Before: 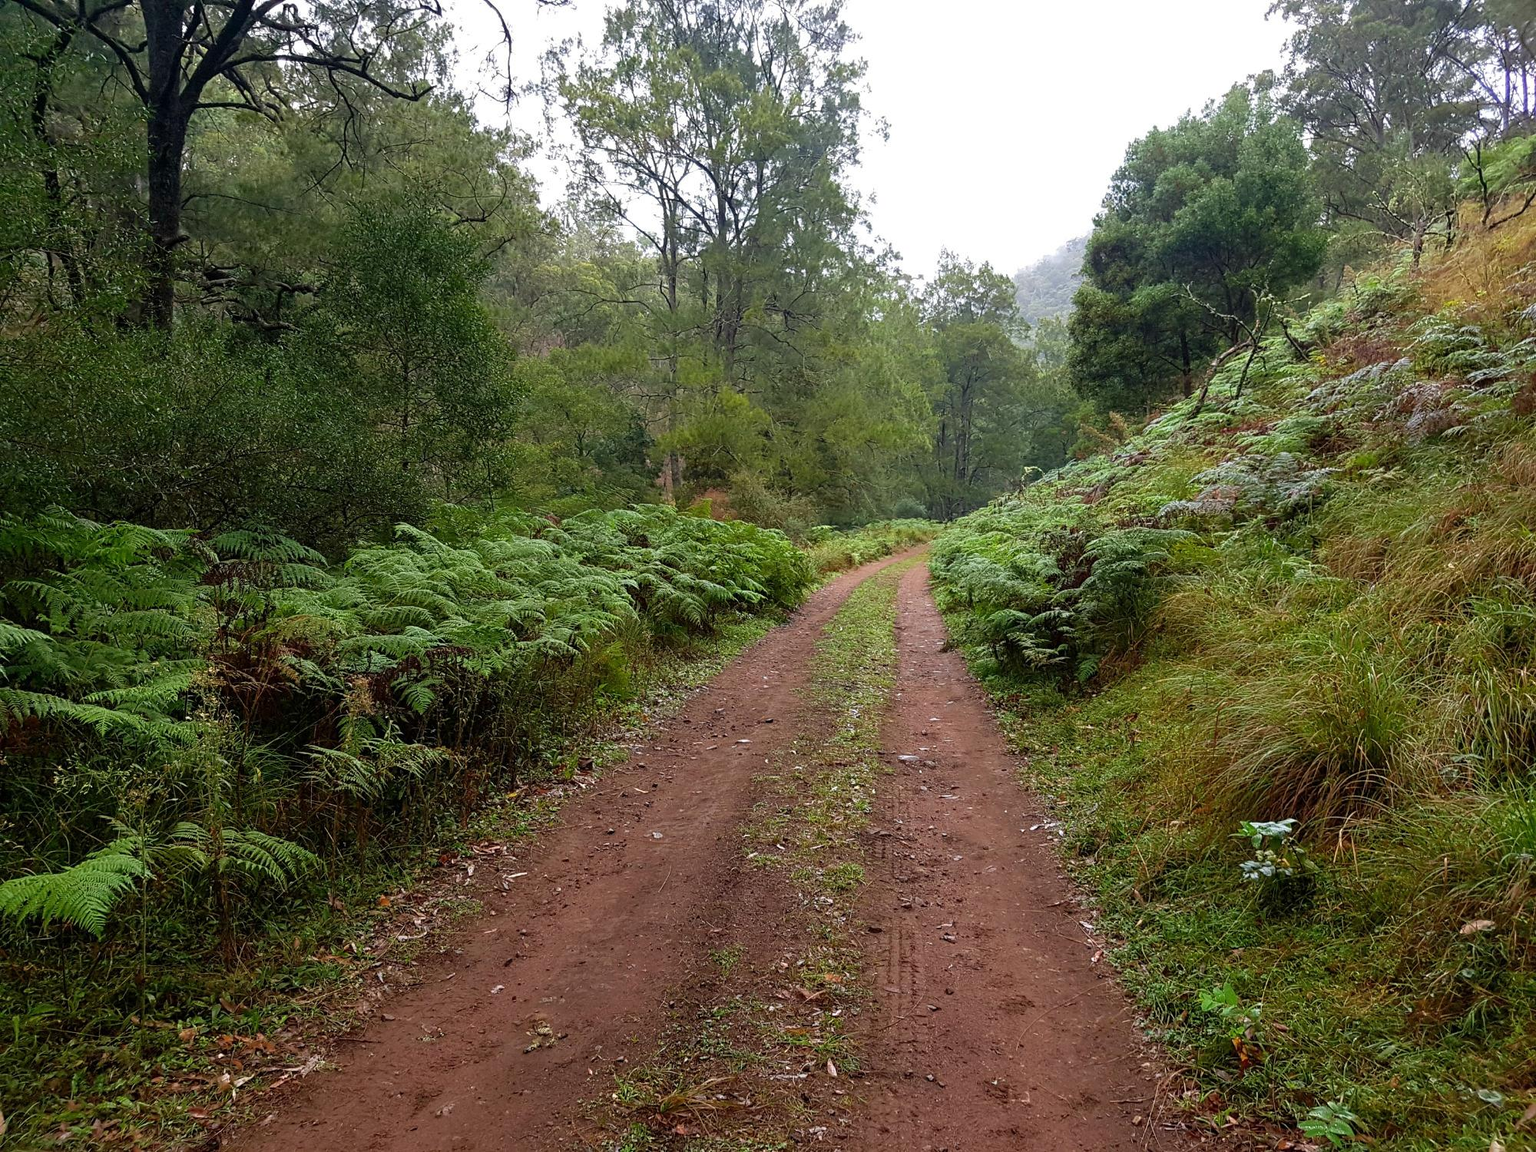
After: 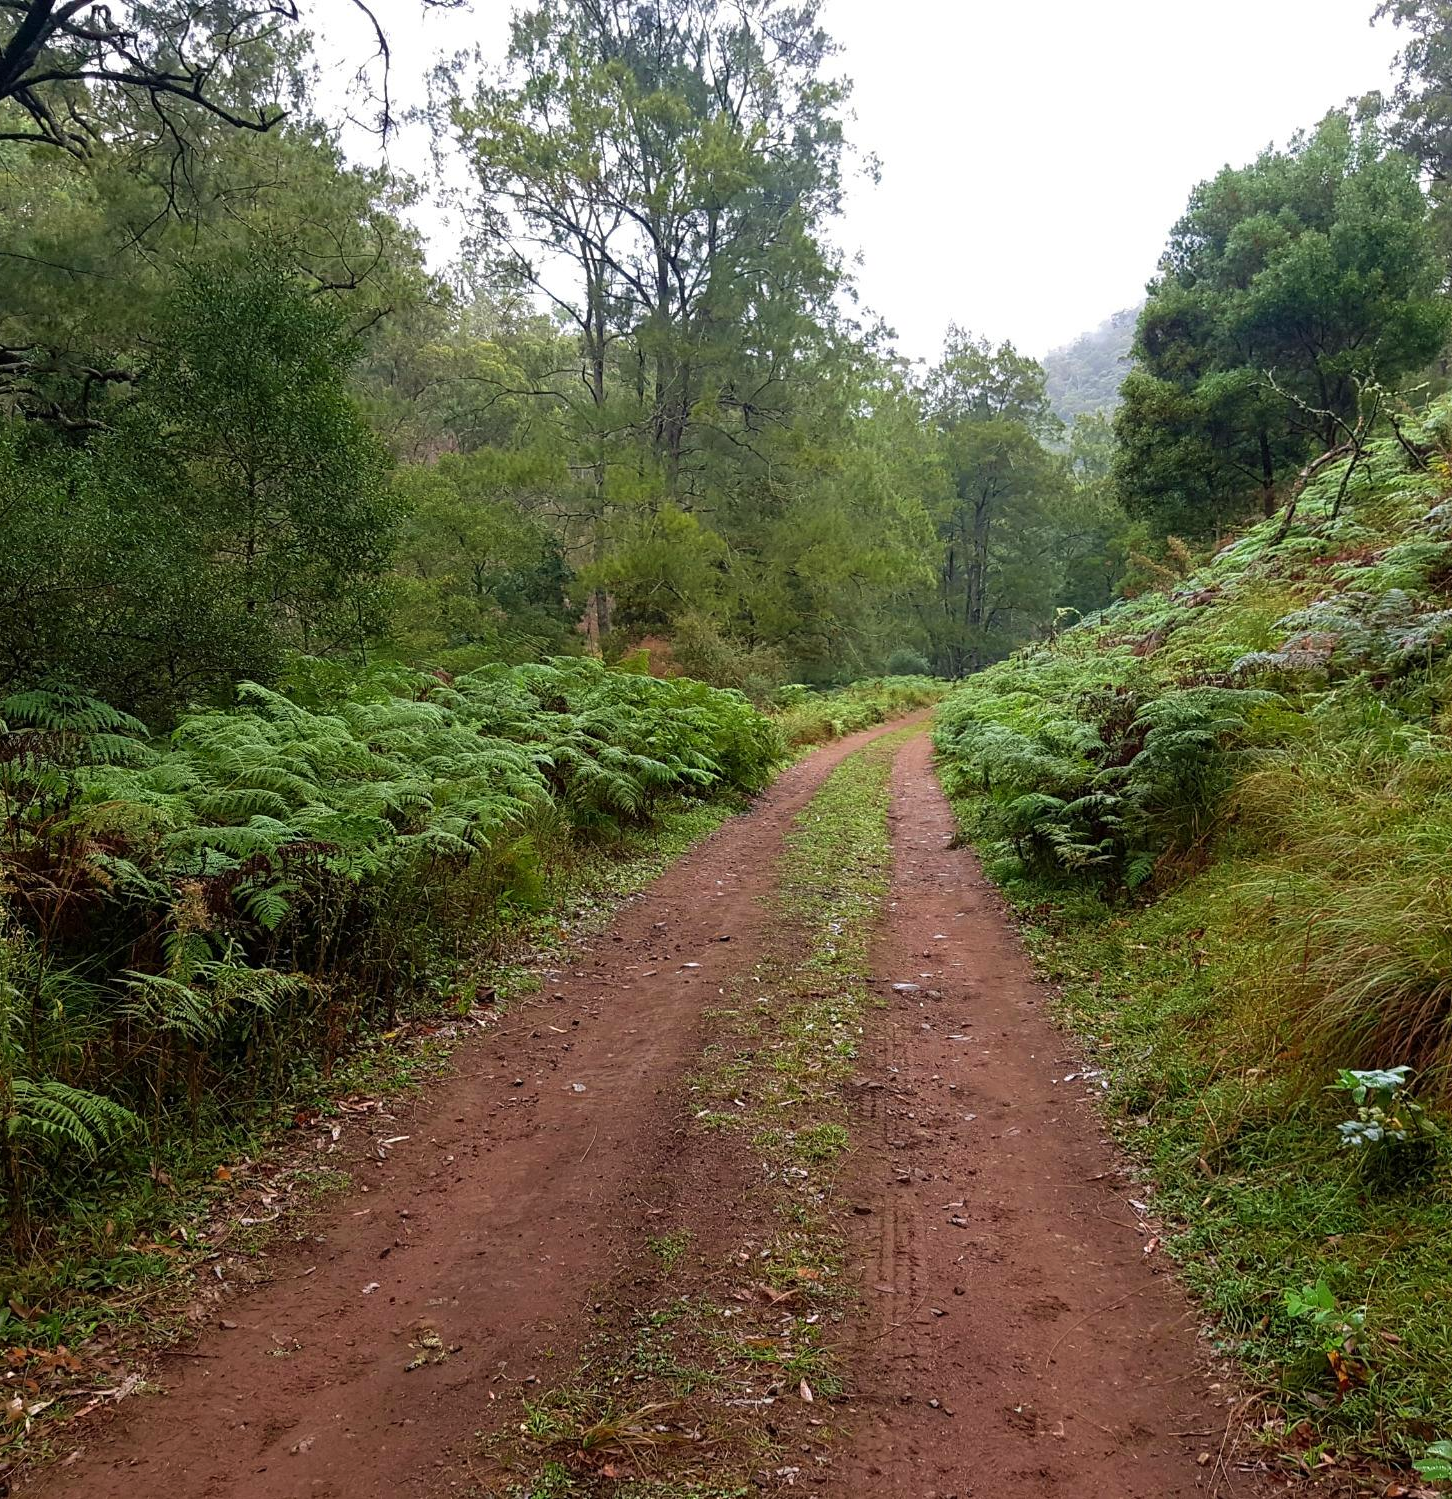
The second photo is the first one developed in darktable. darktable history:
crop: left 13.882%, right 13.487%
velvia: strength 14.56%
